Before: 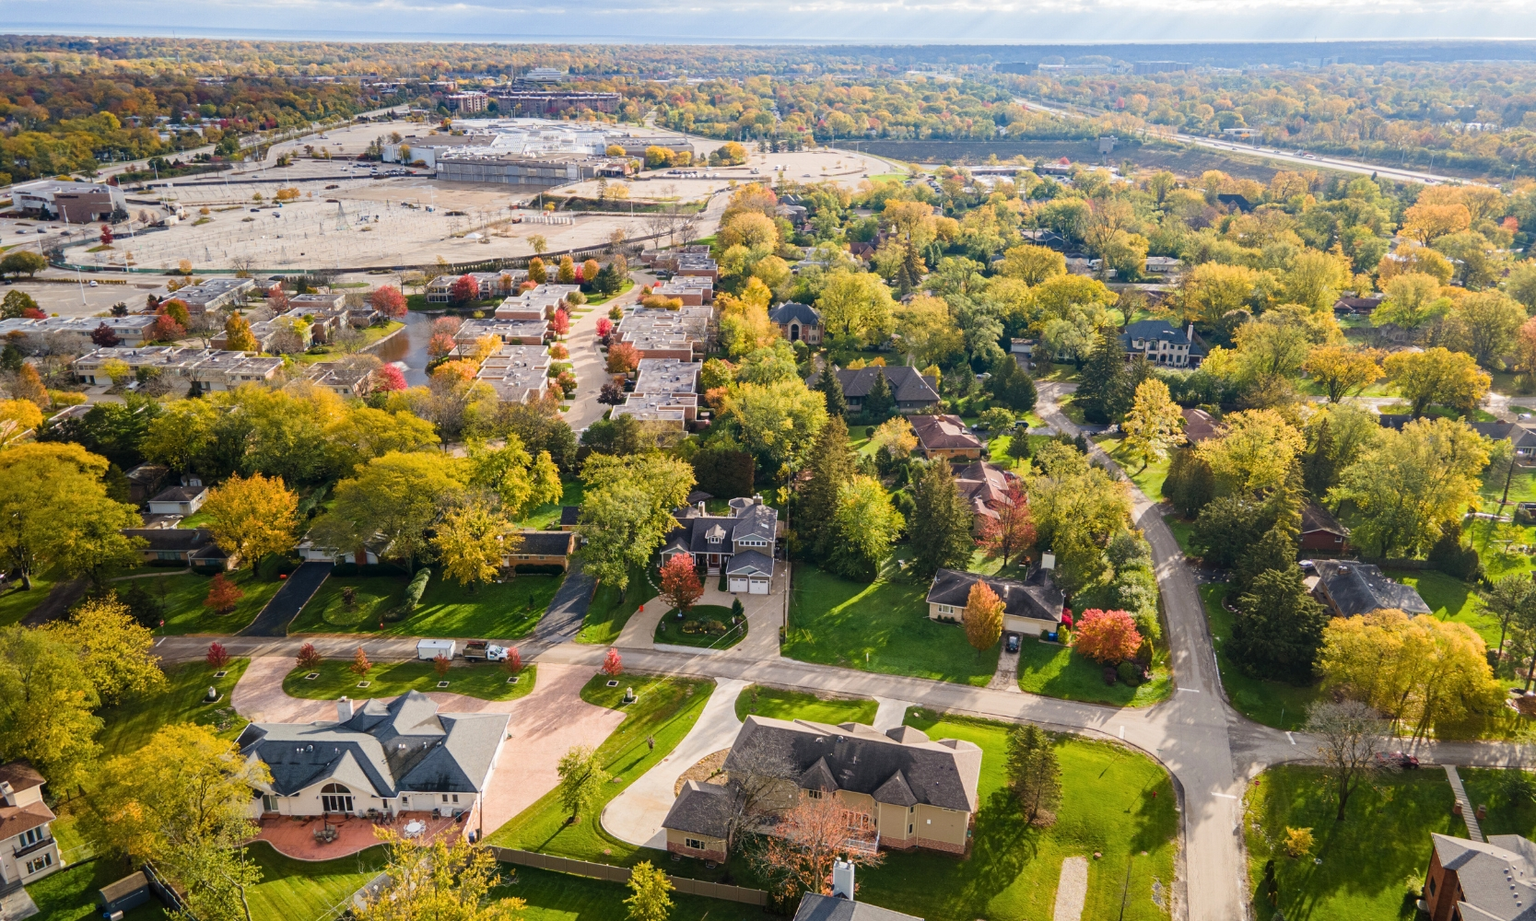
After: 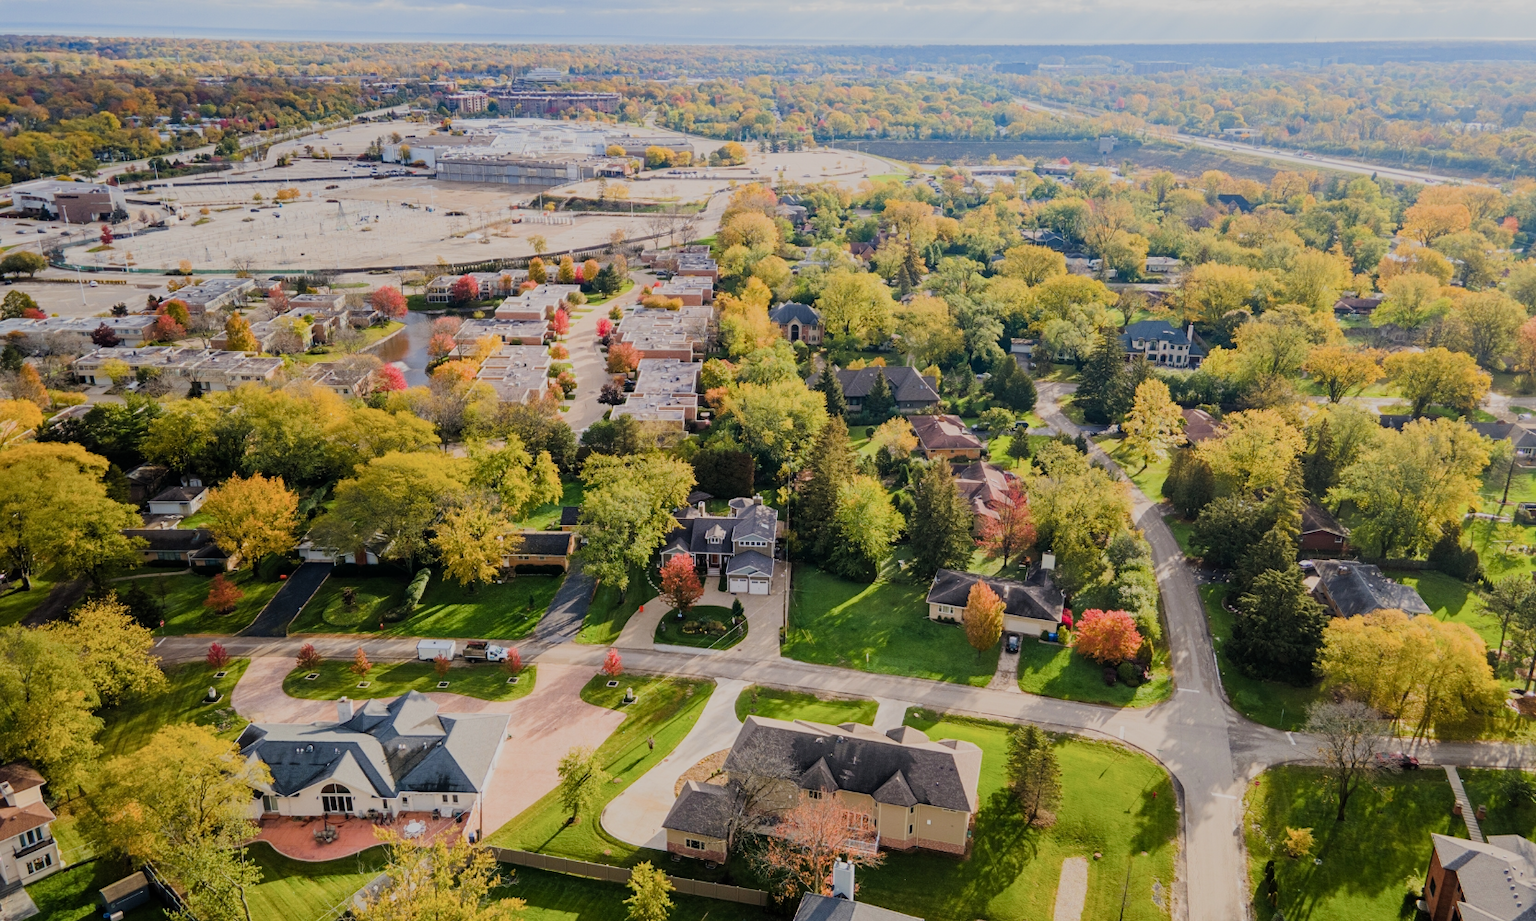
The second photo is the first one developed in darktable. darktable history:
color balance rgb: highlights gain › luminance 17.265%, perceptual saturation grading › global saturation -1.561%, perceptual saturation grading › highlights -7.264%, perceptual saturation grading › mid-tones 8.006%, perceptual saturation grading › shadows 3.045%, contrast -29.349%
filmic rgb: black relative exposure -7.5 EV, white relative exposure 5 EV, threshold 2.96 EV, hardness 3.3, contrast 1.3, enable highlight reconstruction true
